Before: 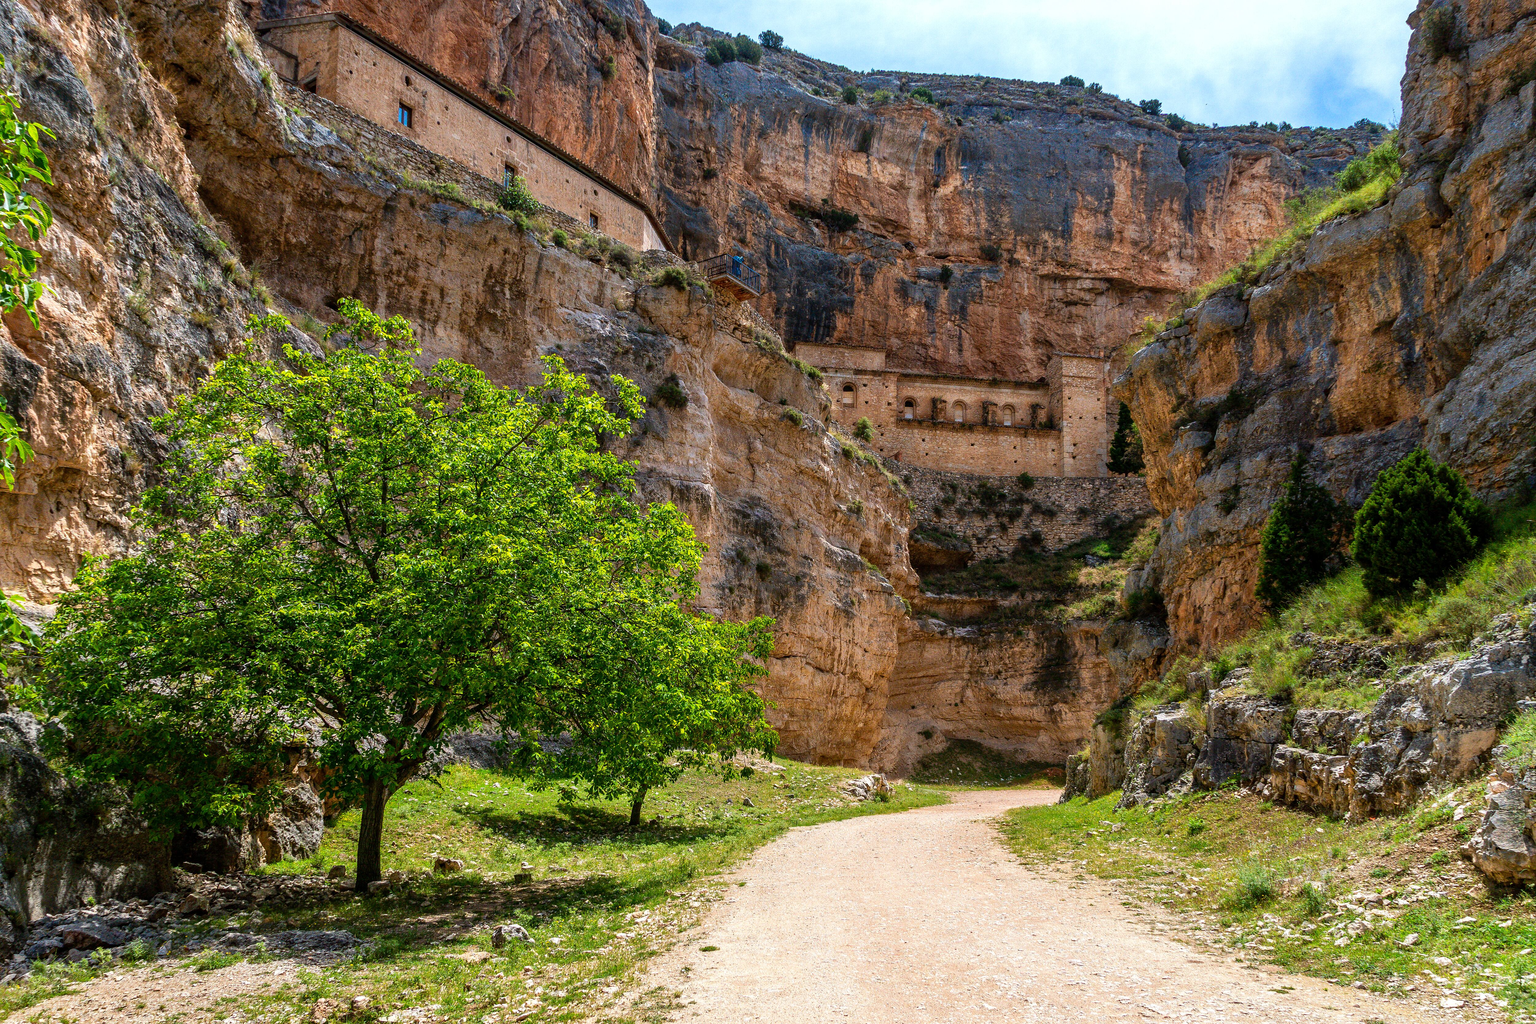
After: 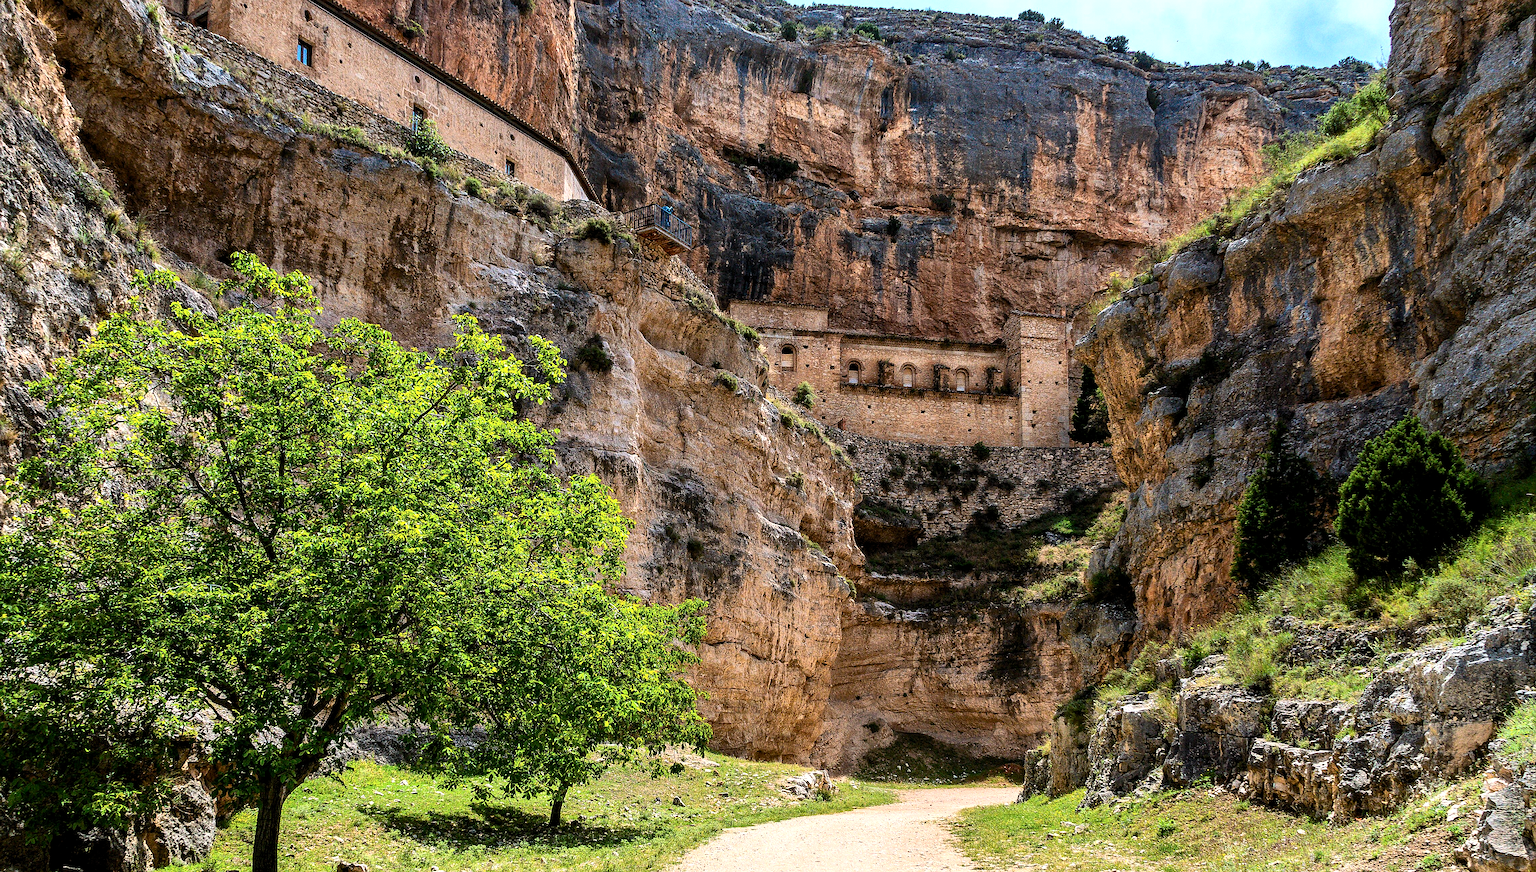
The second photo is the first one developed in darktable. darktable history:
contrast brightness saturation: contrast 0.242, brightness 0.085
sharpen: on, module defaults
crop: left 8.21%, top 6.552%, bottom 15.227%
levels: black 8.52%, levels [0.031, 0.5, 0.969]
